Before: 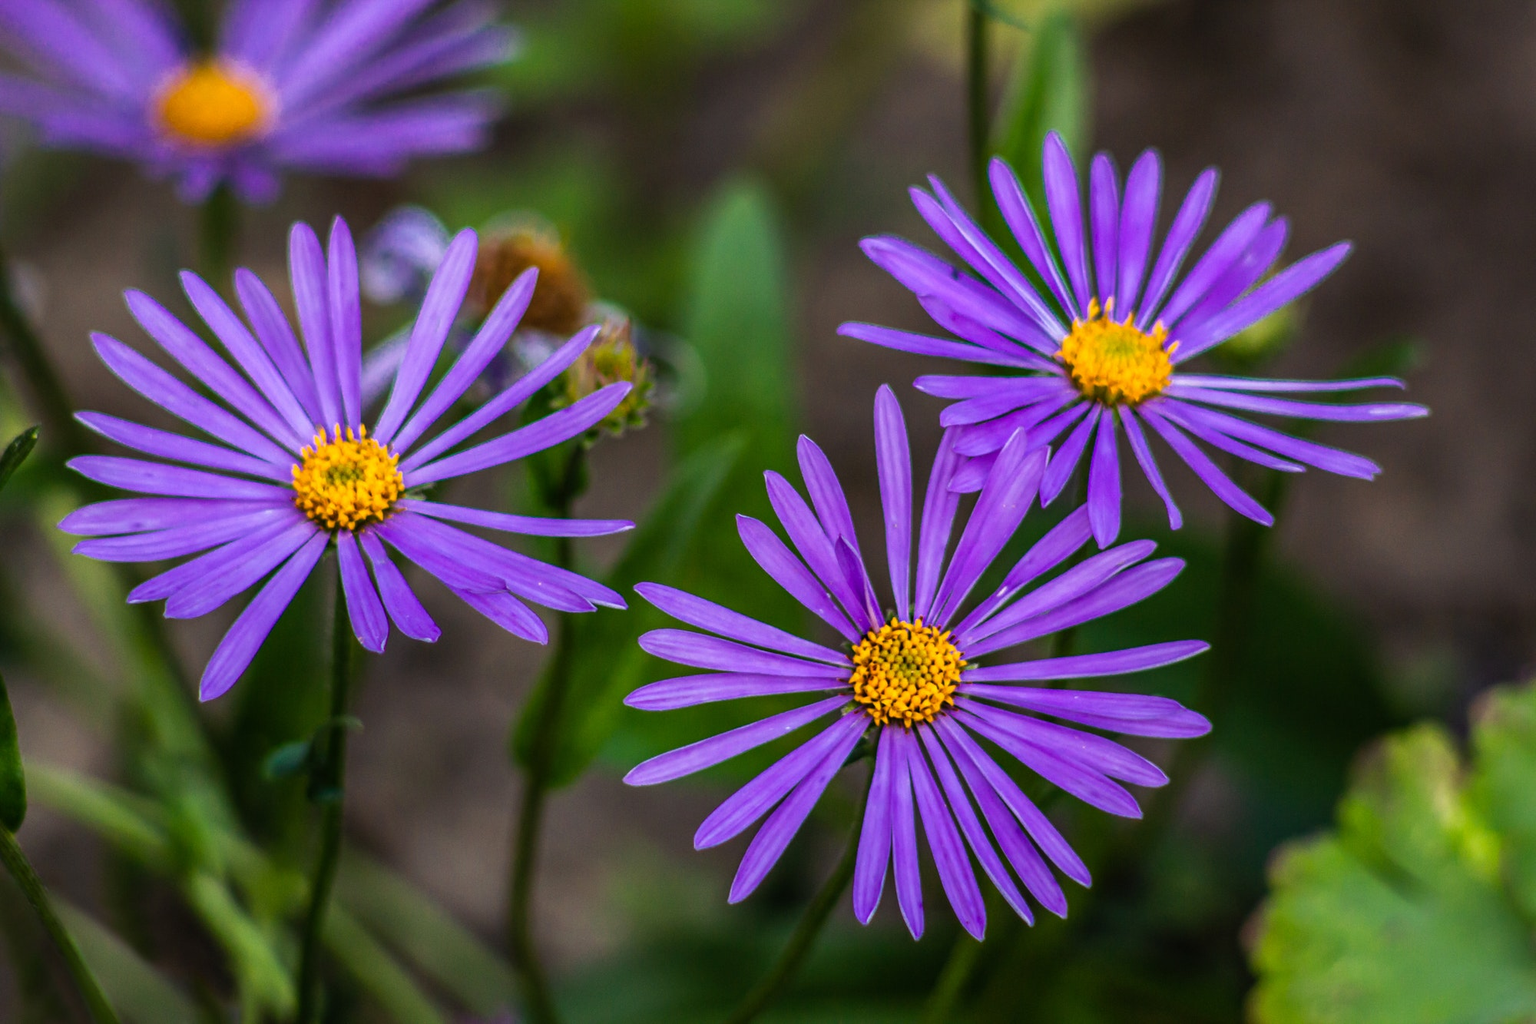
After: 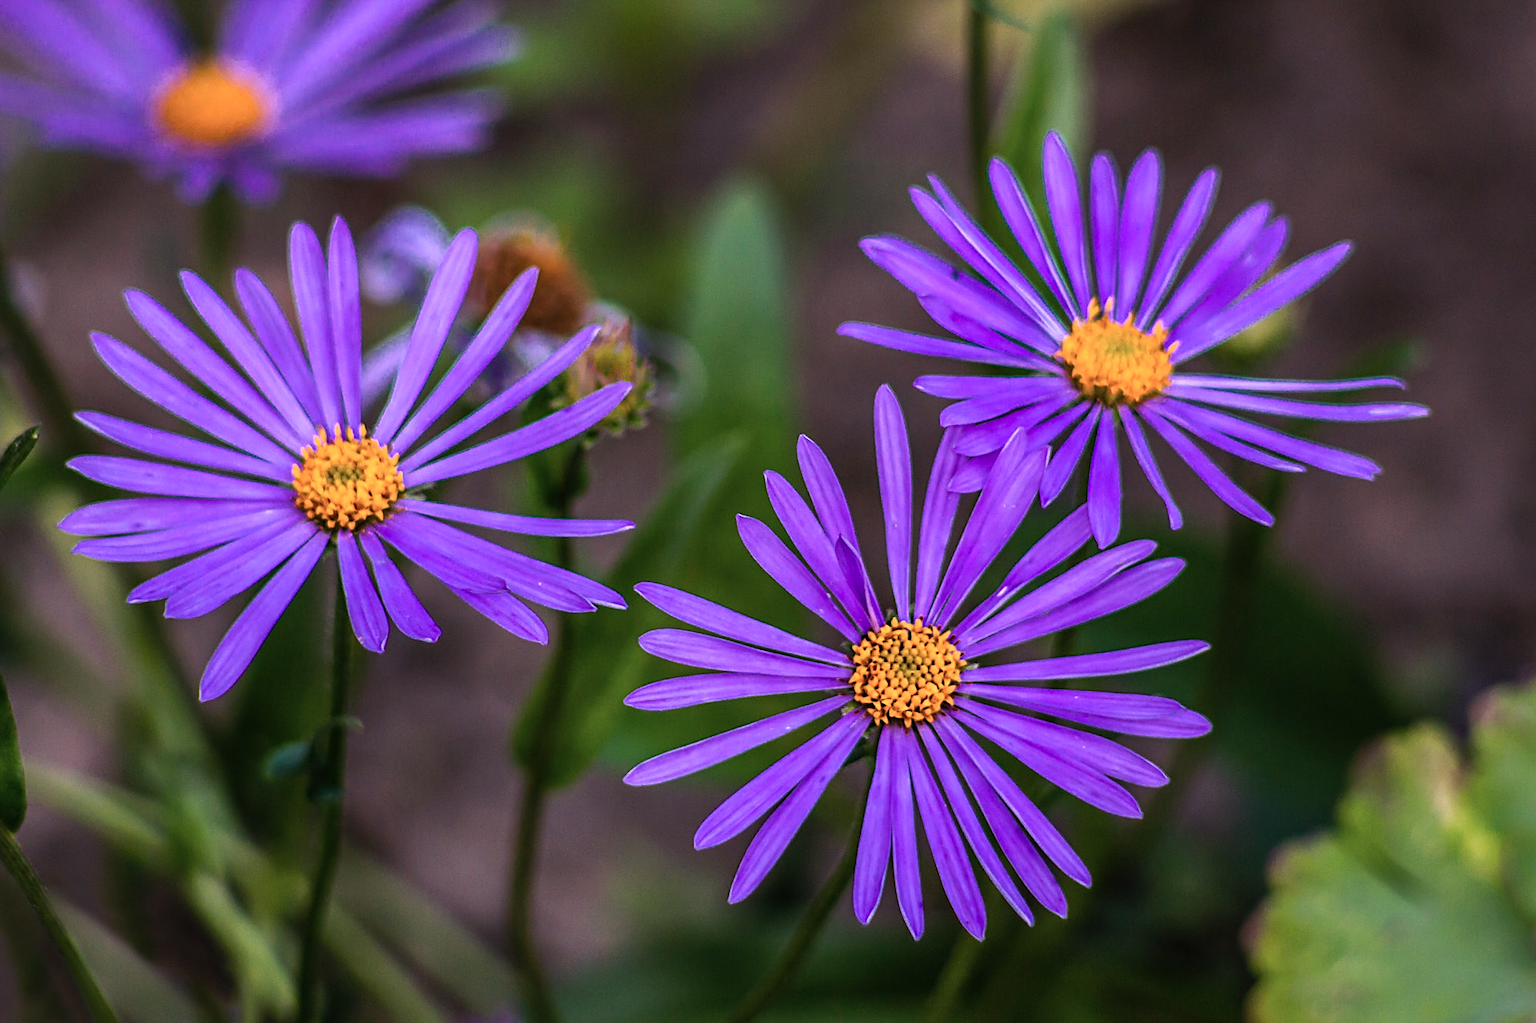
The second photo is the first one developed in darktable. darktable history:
color correction: highlights a* 15.46, highlights b* -20.56
sharpen: amount 0.6
